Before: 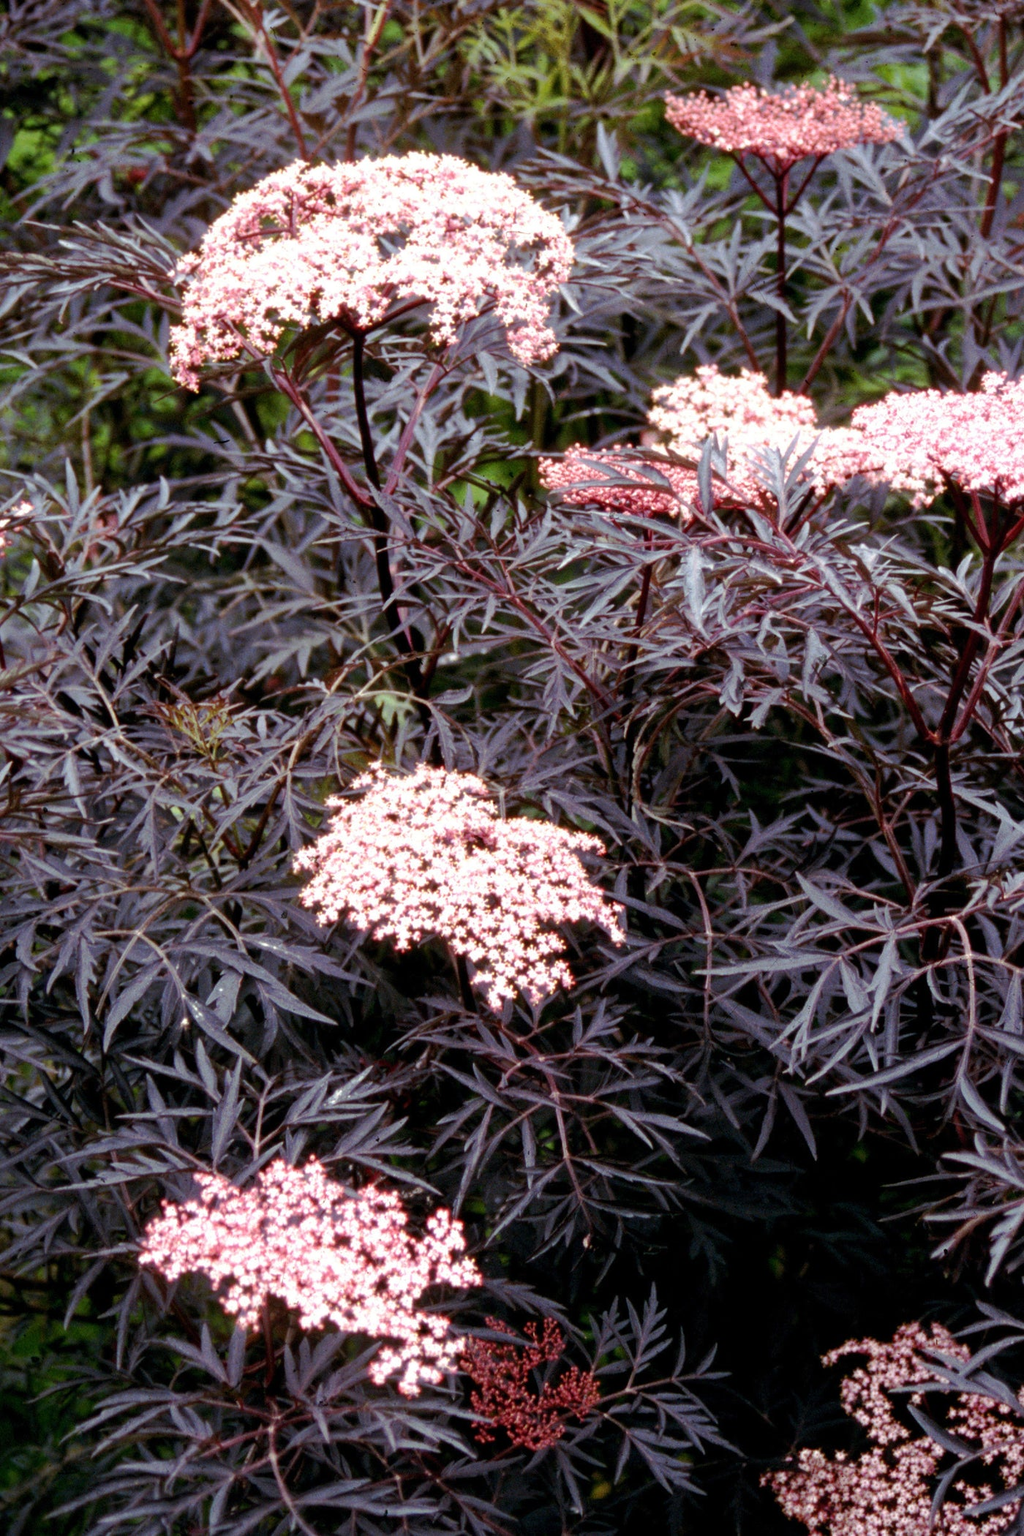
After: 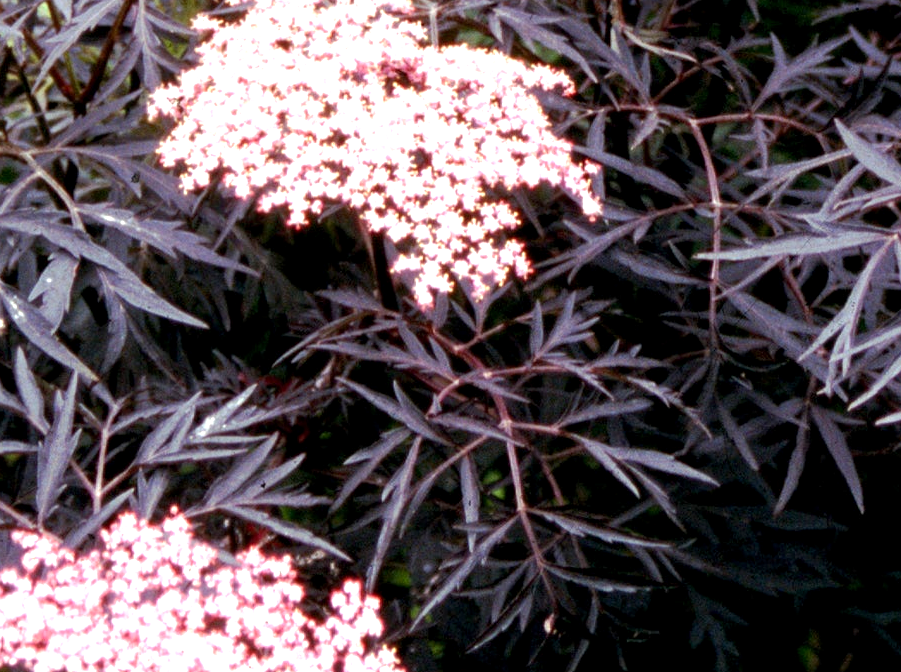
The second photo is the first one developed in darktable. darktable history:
crop: left 18.091%, top 51.13%, right 17.525%, bottom 16.85%
exposure: black level correction 0.001, exposure 0.675 EV, compensate highlight preservation false
